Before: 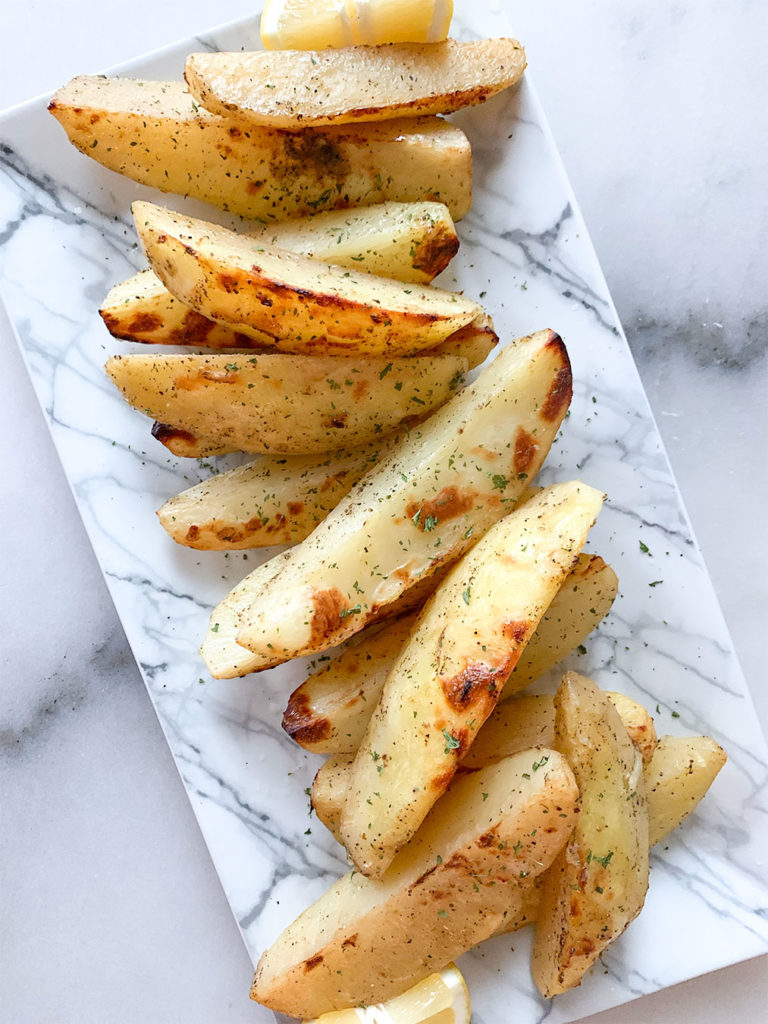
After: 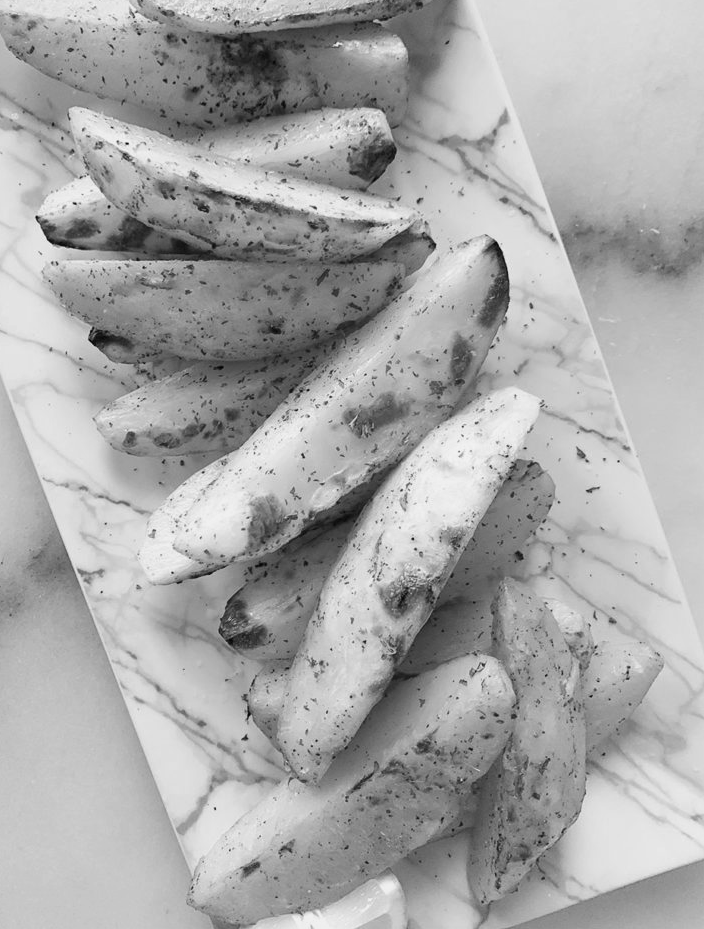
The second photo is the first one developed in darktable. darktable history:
crop and rotate: left 8.262%, top 9.226%
monochrome: a -74.22, b 78.2
